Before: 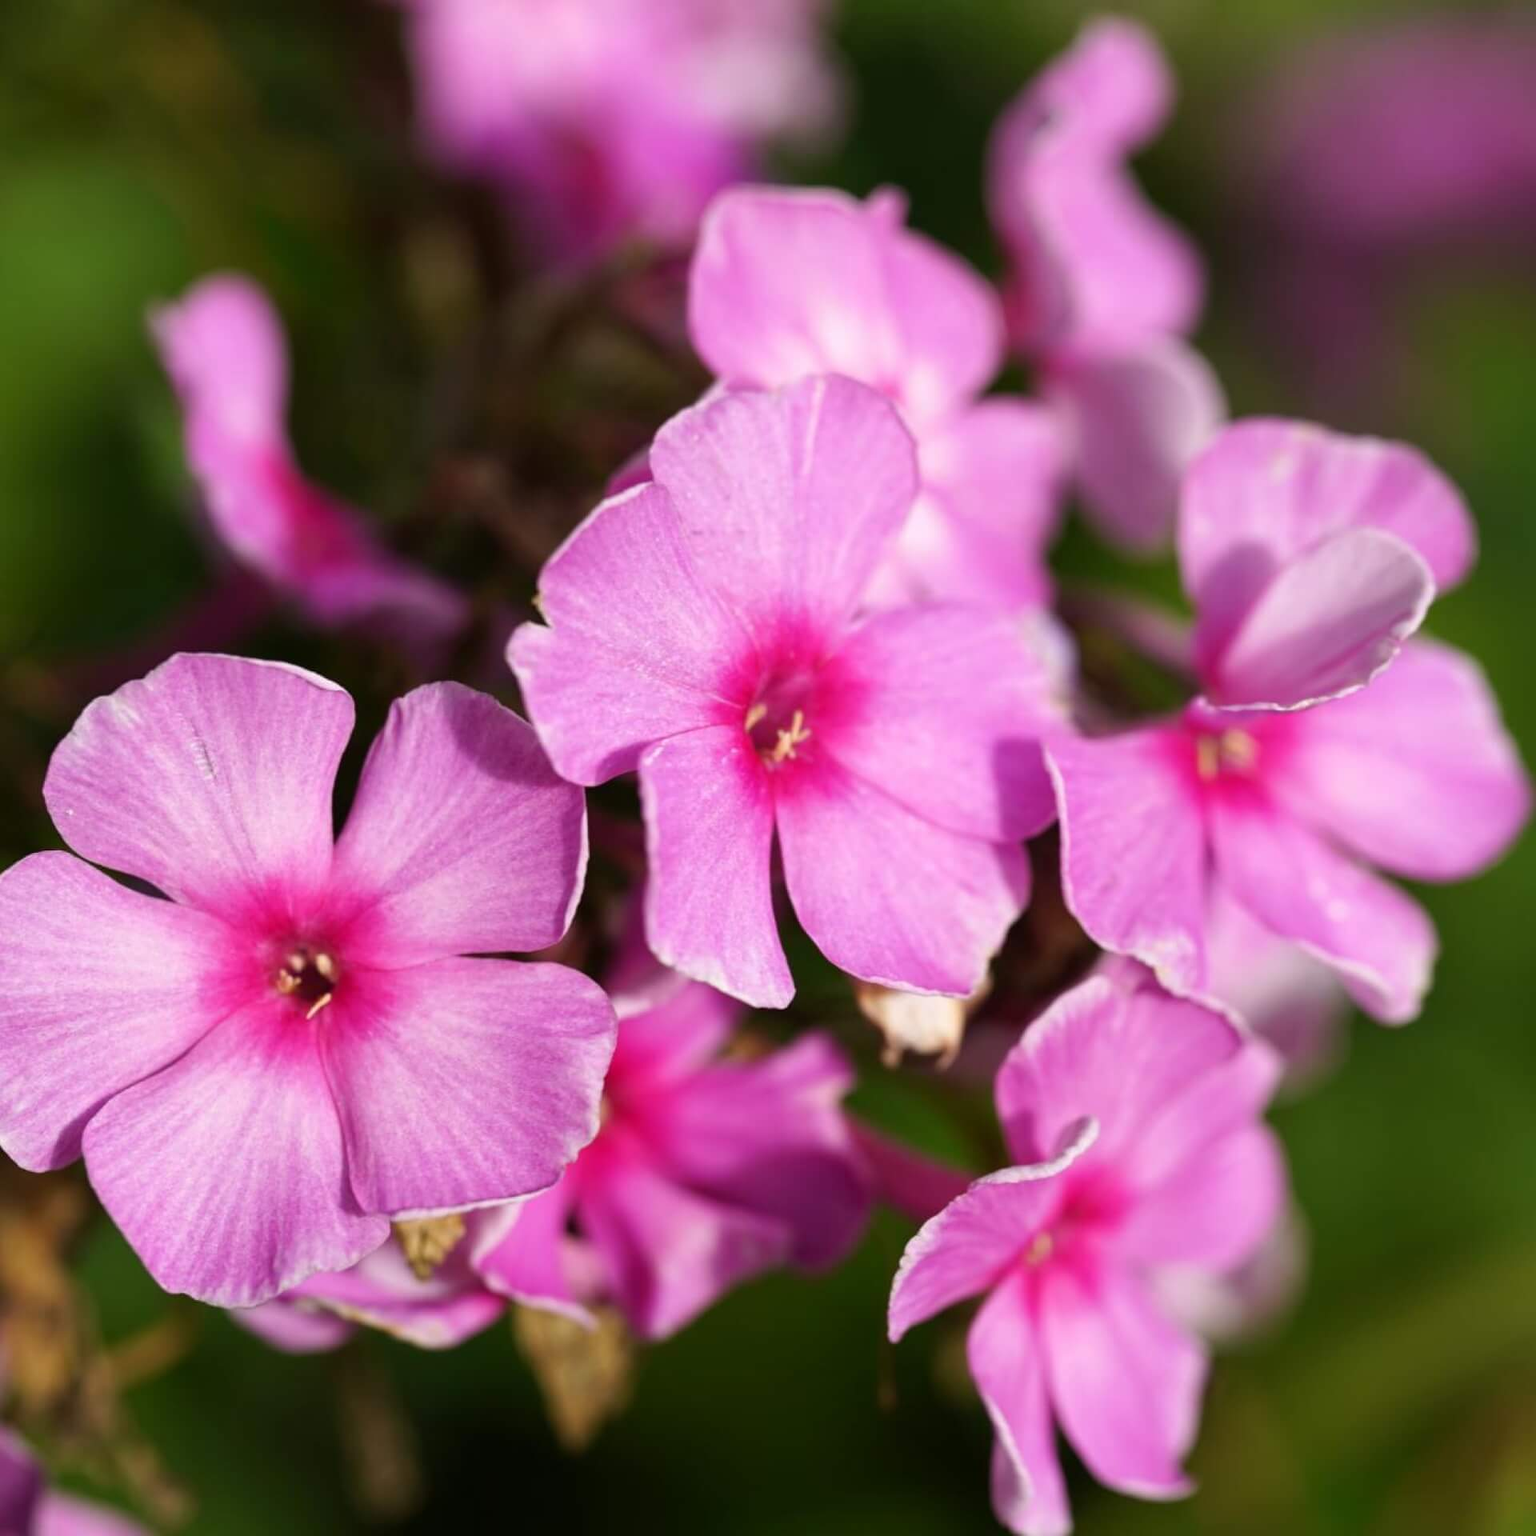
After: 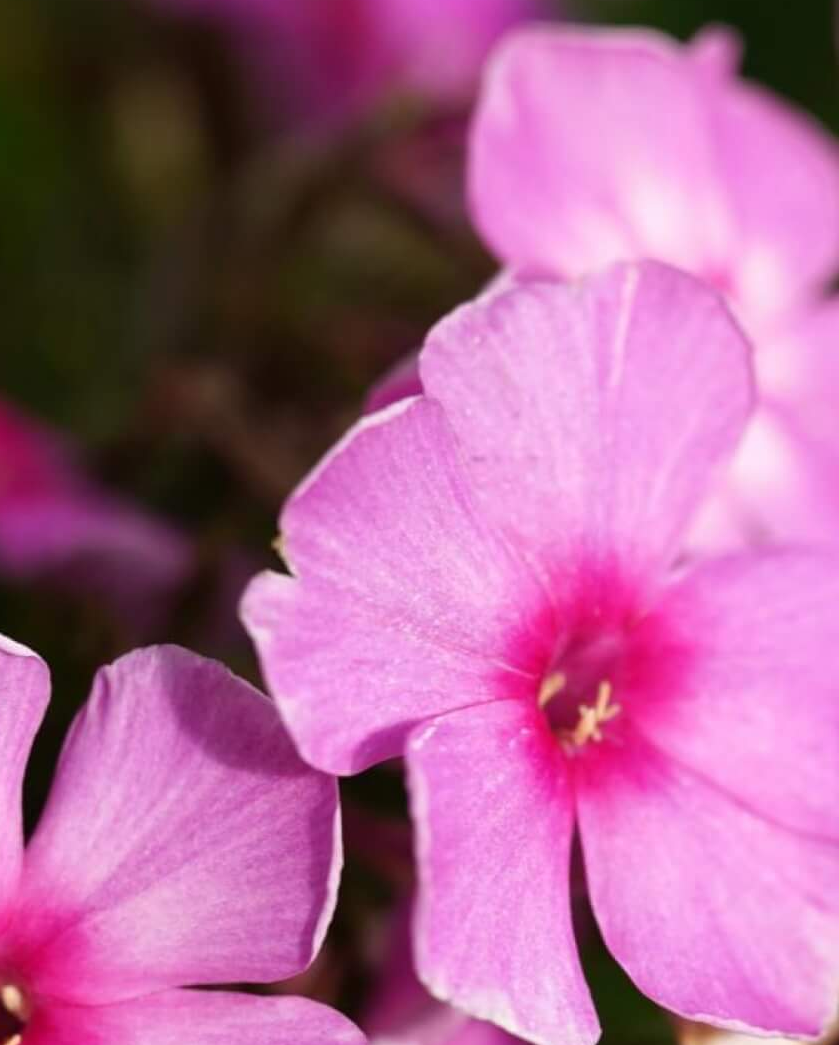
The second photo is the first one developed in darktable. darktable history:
crop: left 20.473%, top 10.803%, right 35.796%, bottom 34.755%
